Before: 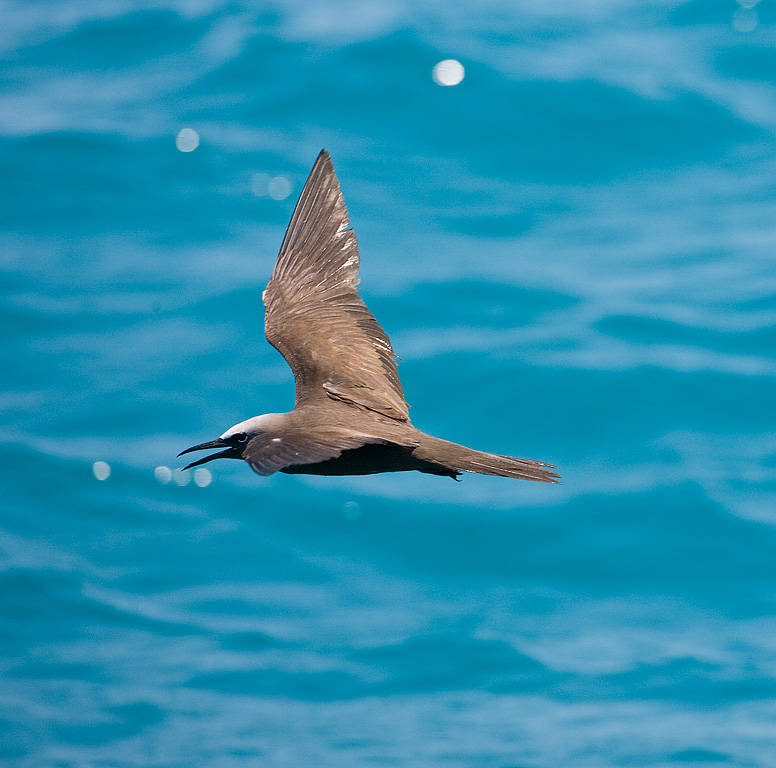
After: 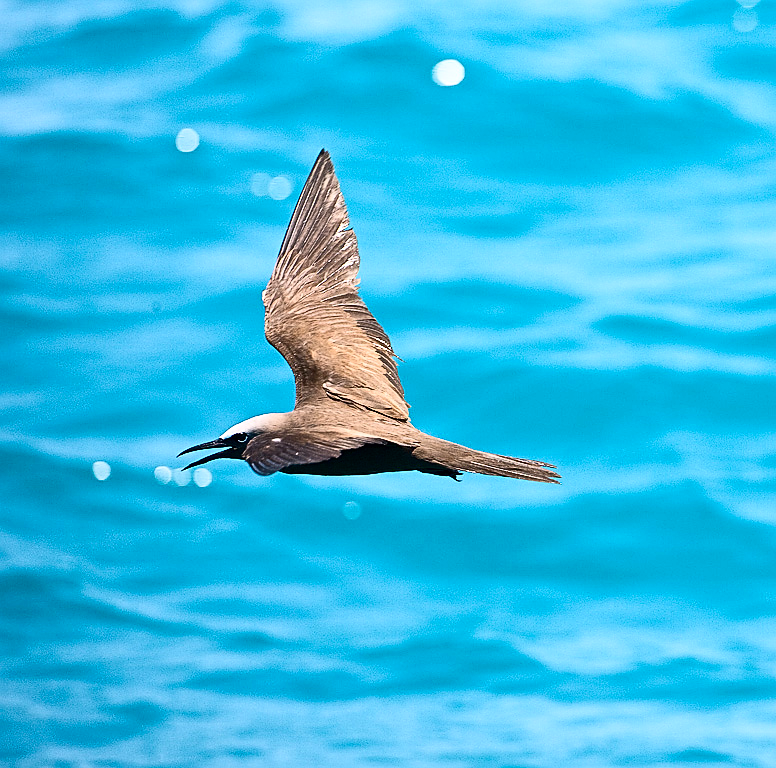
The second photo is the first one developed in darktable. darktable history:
sharpen: on, module defaults
exposure: black level correction 0, exposure 0.2 EV, compensate exposure bias true, compensate highlight preservation false
contrast brightness saturation: contrast 0.4, brightness 0.1, saturation 0.21
